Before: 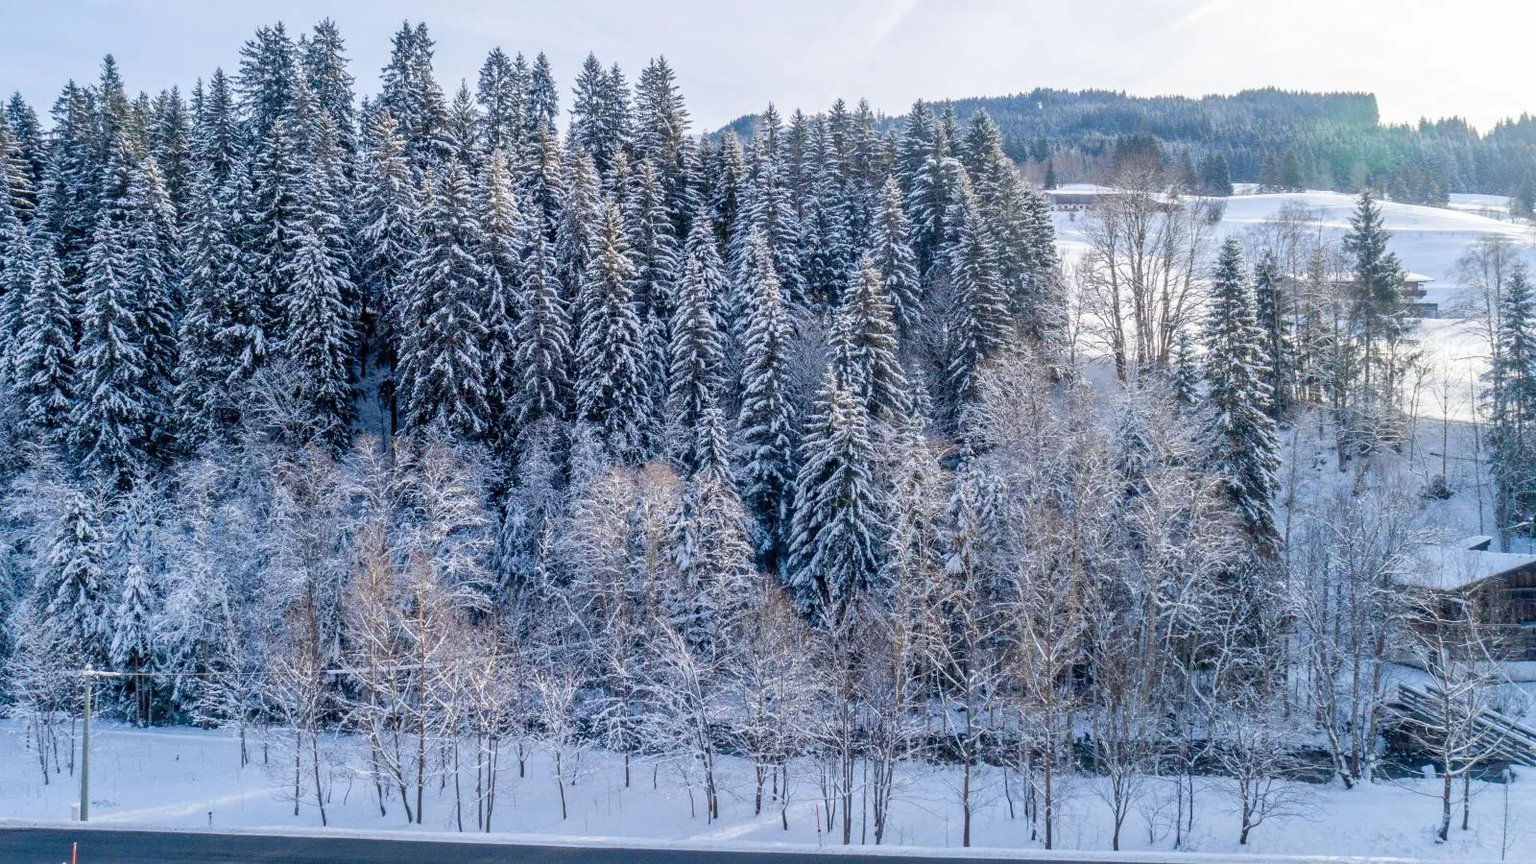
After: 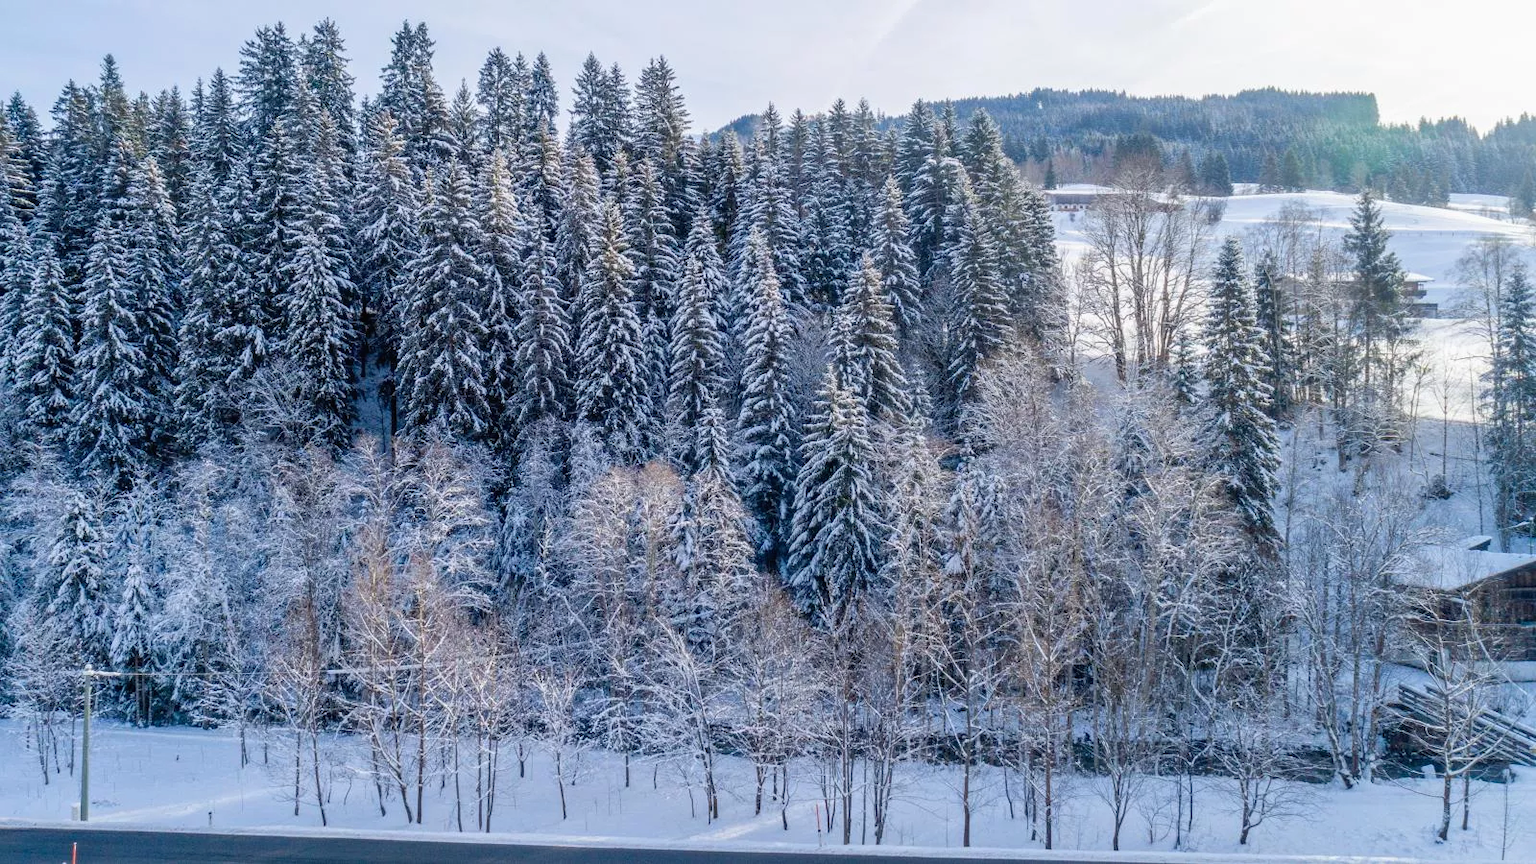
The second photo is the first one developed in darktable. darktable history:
exposure: compensate exposure bias true, compensate highlight preservation false
contrast brightness saturation: contrast -0.021, brightness -0.008, saturation 0.043
